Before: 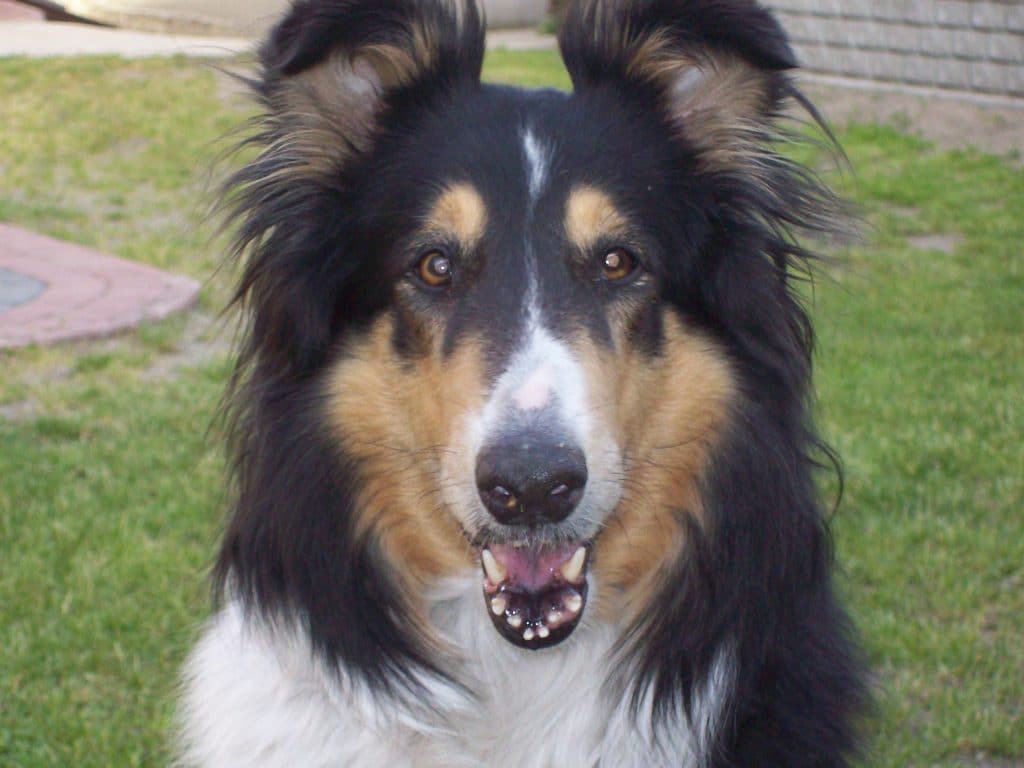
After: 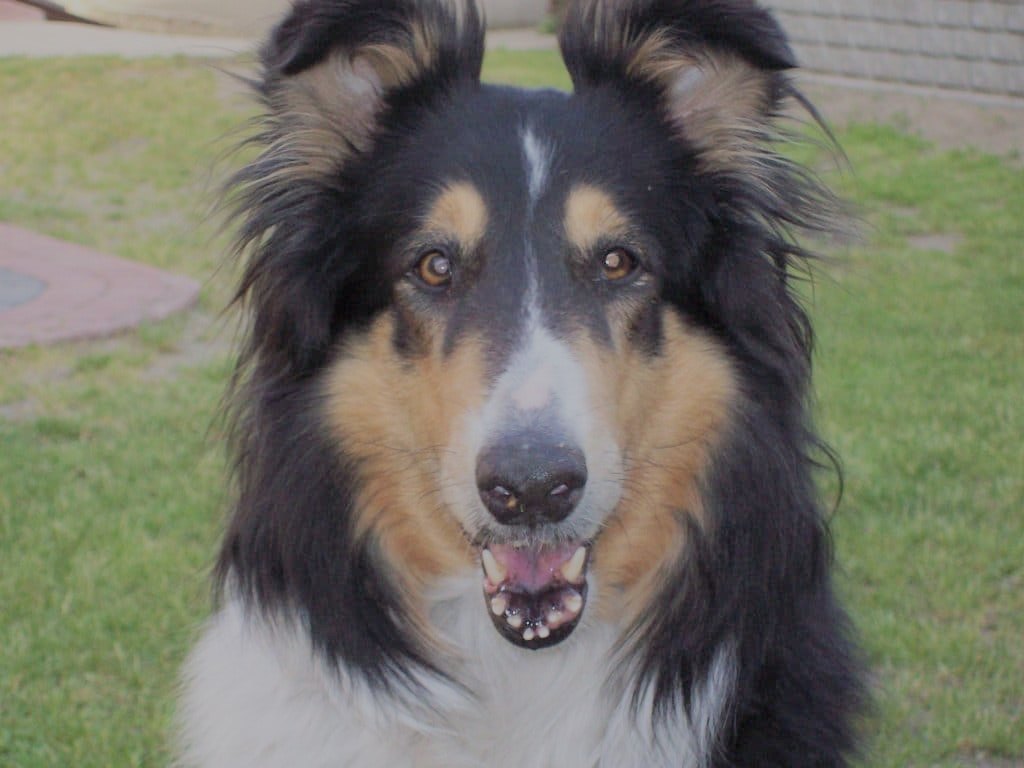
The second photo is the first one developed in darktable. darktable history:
exposure: exposure 0.2 EV, compensate highlight preservation false
color balance: input saturation 100.43%, contrast fulcrum 14.22%, output saturation 70.41%
filmic rgb: white relative exposure 8 EV, threshold 3 EV, hardness 2.44, latitude 10.07%, contrast 0.72, highlights saturation mix 10%, shadows ↔ highlights balance 1.38%, color science v4 (2020), enable highlight reconstruction true
